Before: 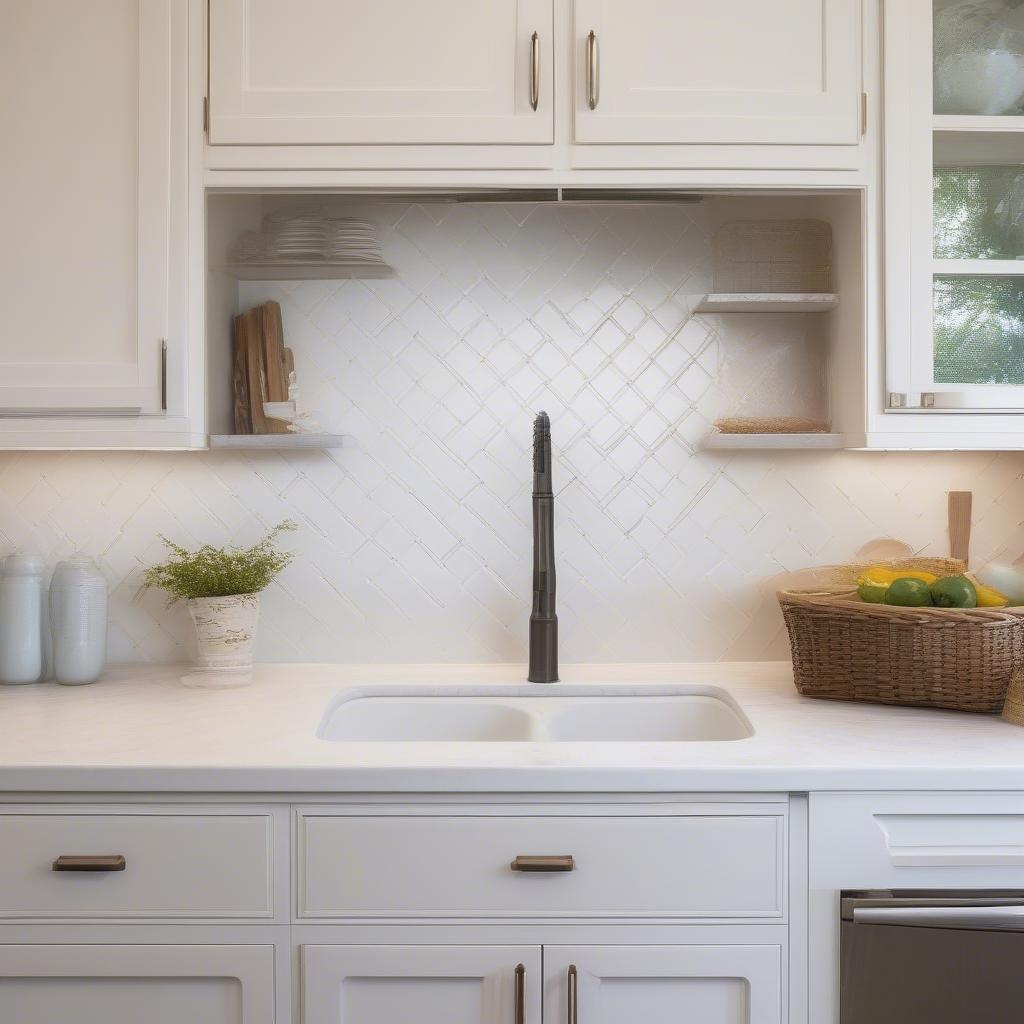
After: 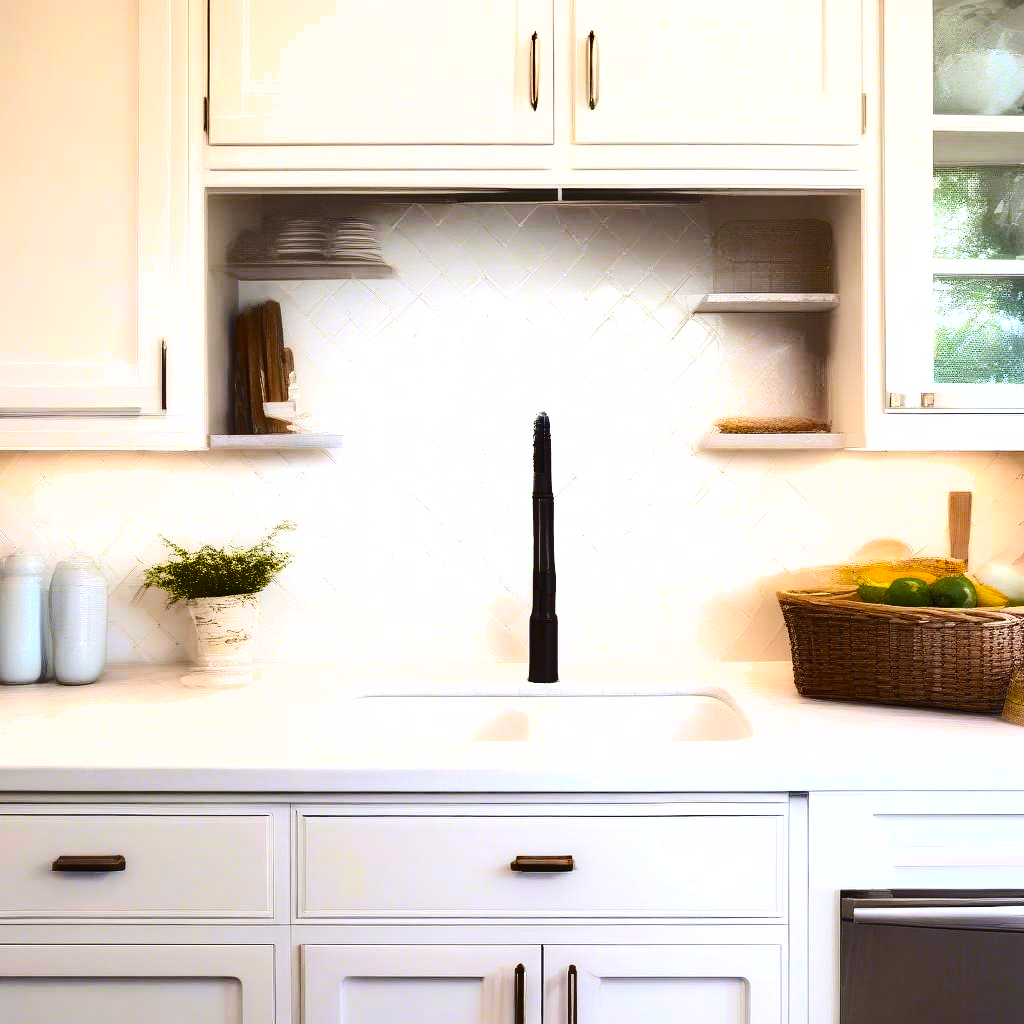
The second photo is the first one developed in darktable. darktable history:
color balance rgb: shadows lift › chroma 3.156%, shadows lift › hue 280.2°, shadows fall-off 102.991%, perceptual saturation grading › global saturation 25.381%, mask middle-gray fulcrum 22.83%, global vibrance 6.788%, saturation formula JzAzBz (2021)
contrast brightness saturation: contrast 0.199, brightness 0.163, saturation 0.227
shadows and highlights: soften with gaussian
tone equalizer: -8 EV -1.11 EV, -7 EV -1.03 EV, -6 EV -0.901 EV, -5 EV -0.543 EV, -3 EV 0.611 EV, -2 EV 0.839 EV, -1 EV 1.01 EV, +0 EV 1.08 EV, edges refinement/feathering 500, mask exposure compensation -1.57 EV, preserve details no
